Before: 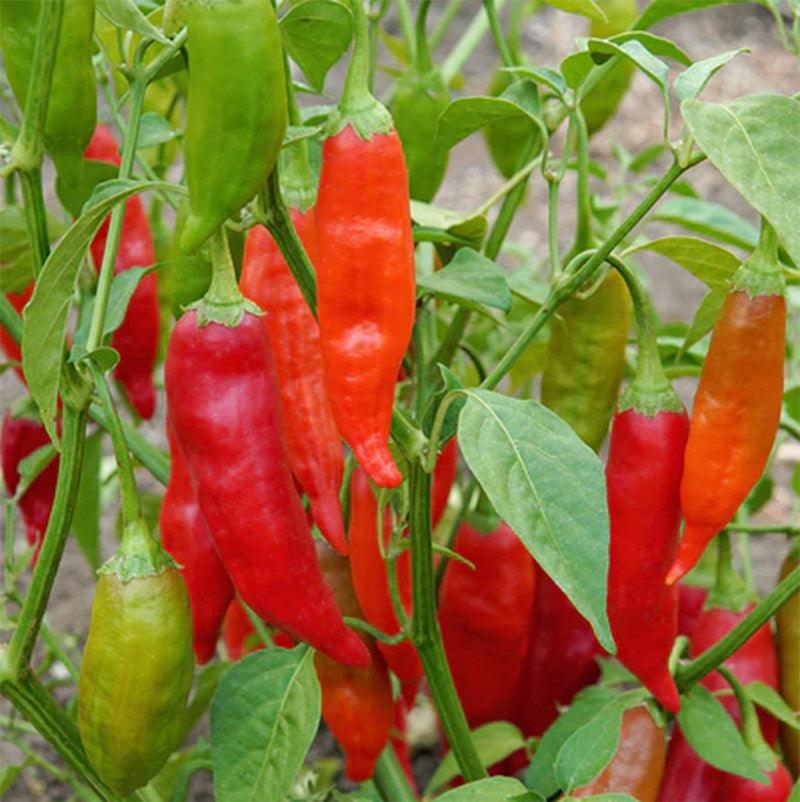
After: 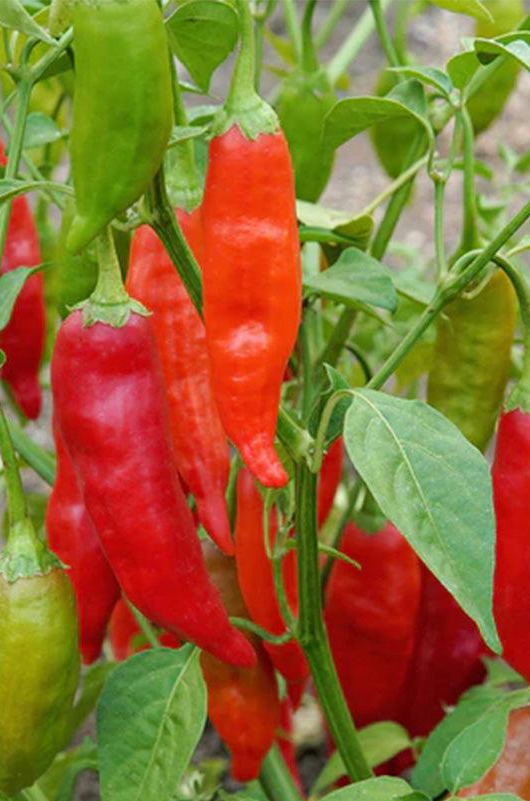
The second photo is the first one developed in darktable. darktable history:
crop and rotate: left 14.306%, right 19.417%
